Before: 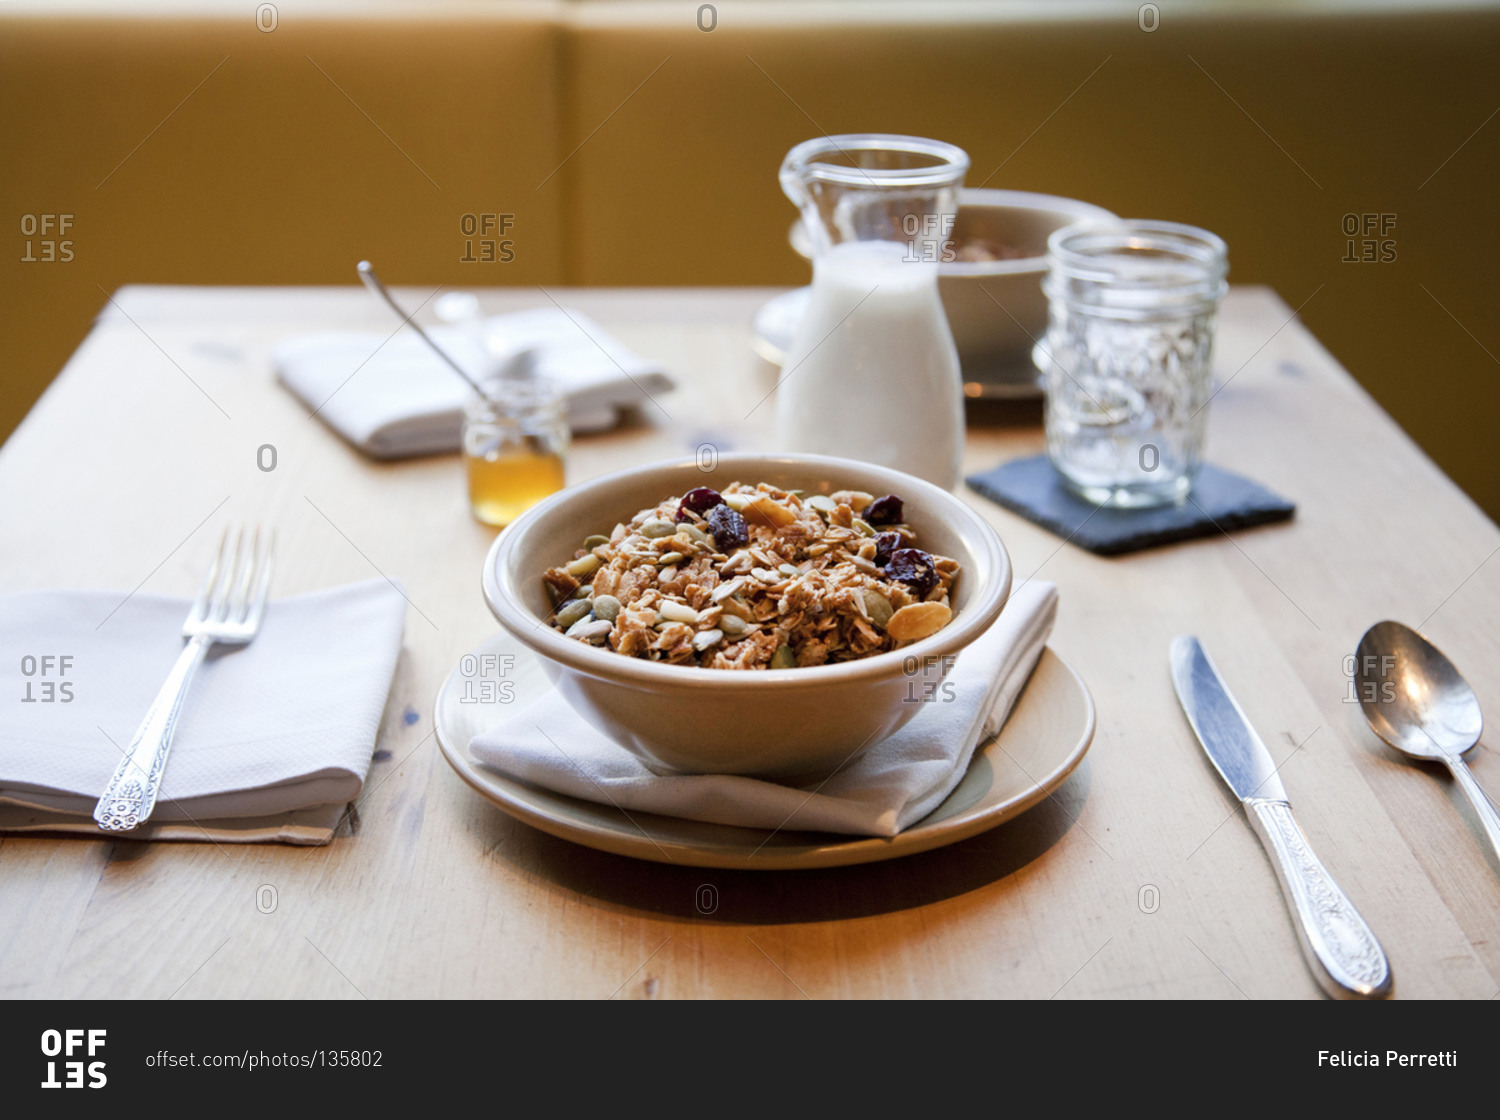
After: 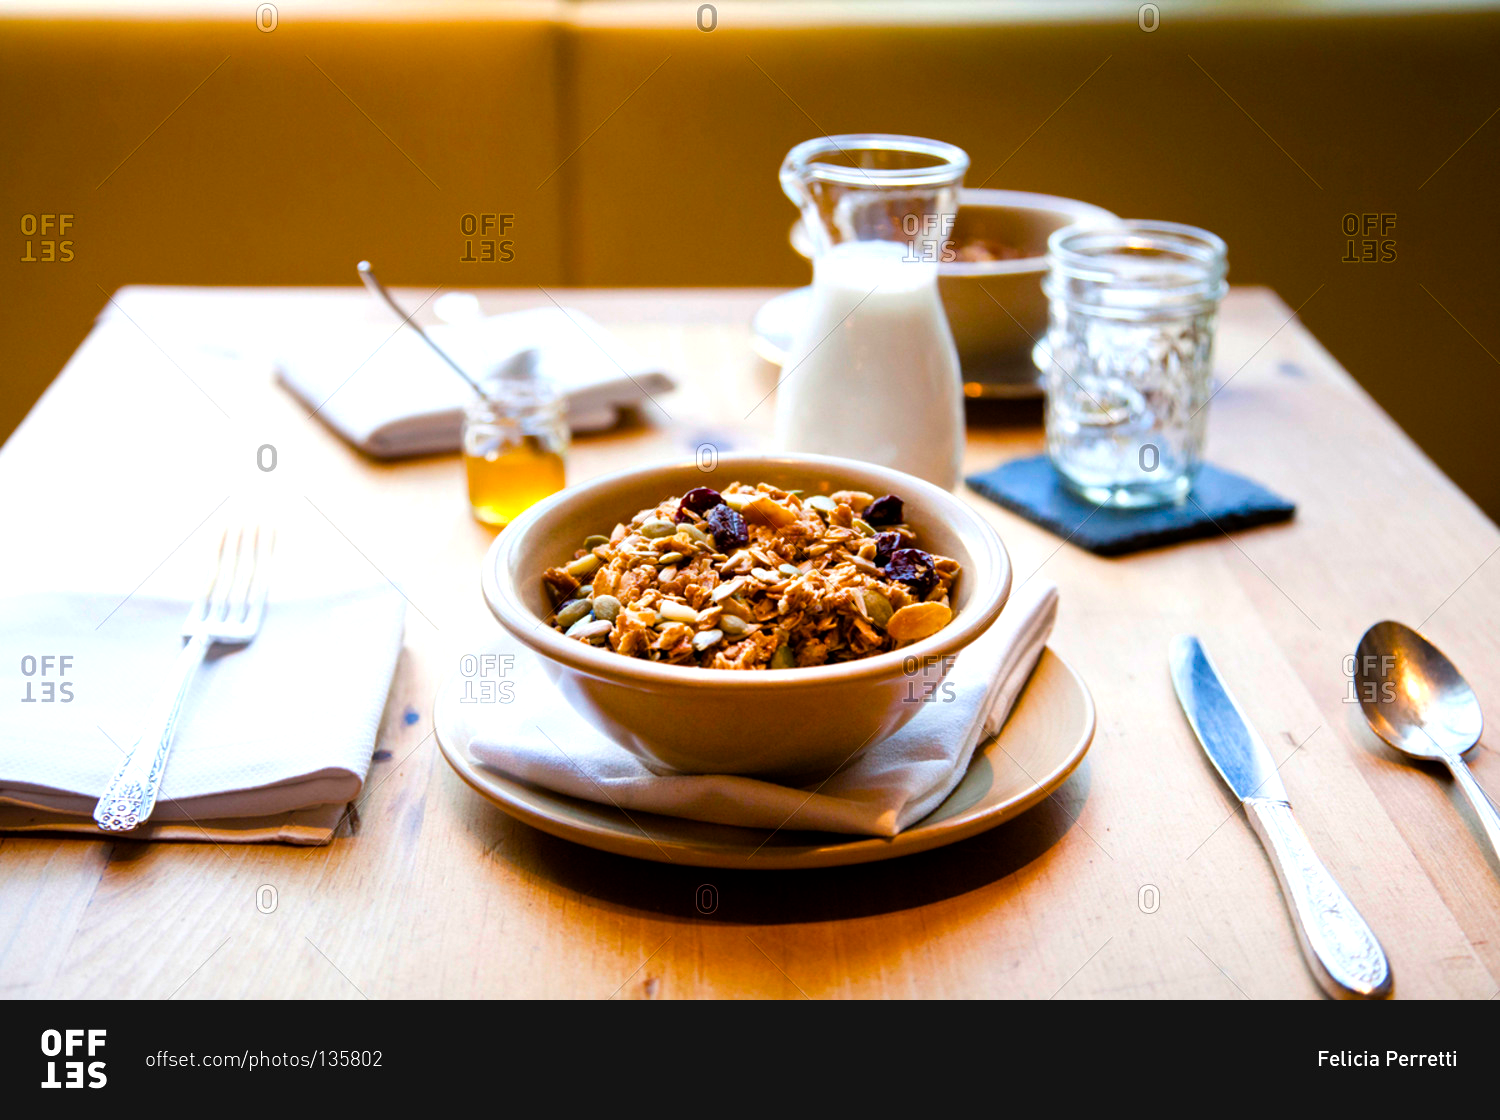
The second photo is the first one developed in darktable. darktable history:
color balance rgb: linear chroma grading › global chroma 23.044%, perceptual saturation grading › global saturation 30.622%, global vibrance 24.985%, contrast 20.307%
